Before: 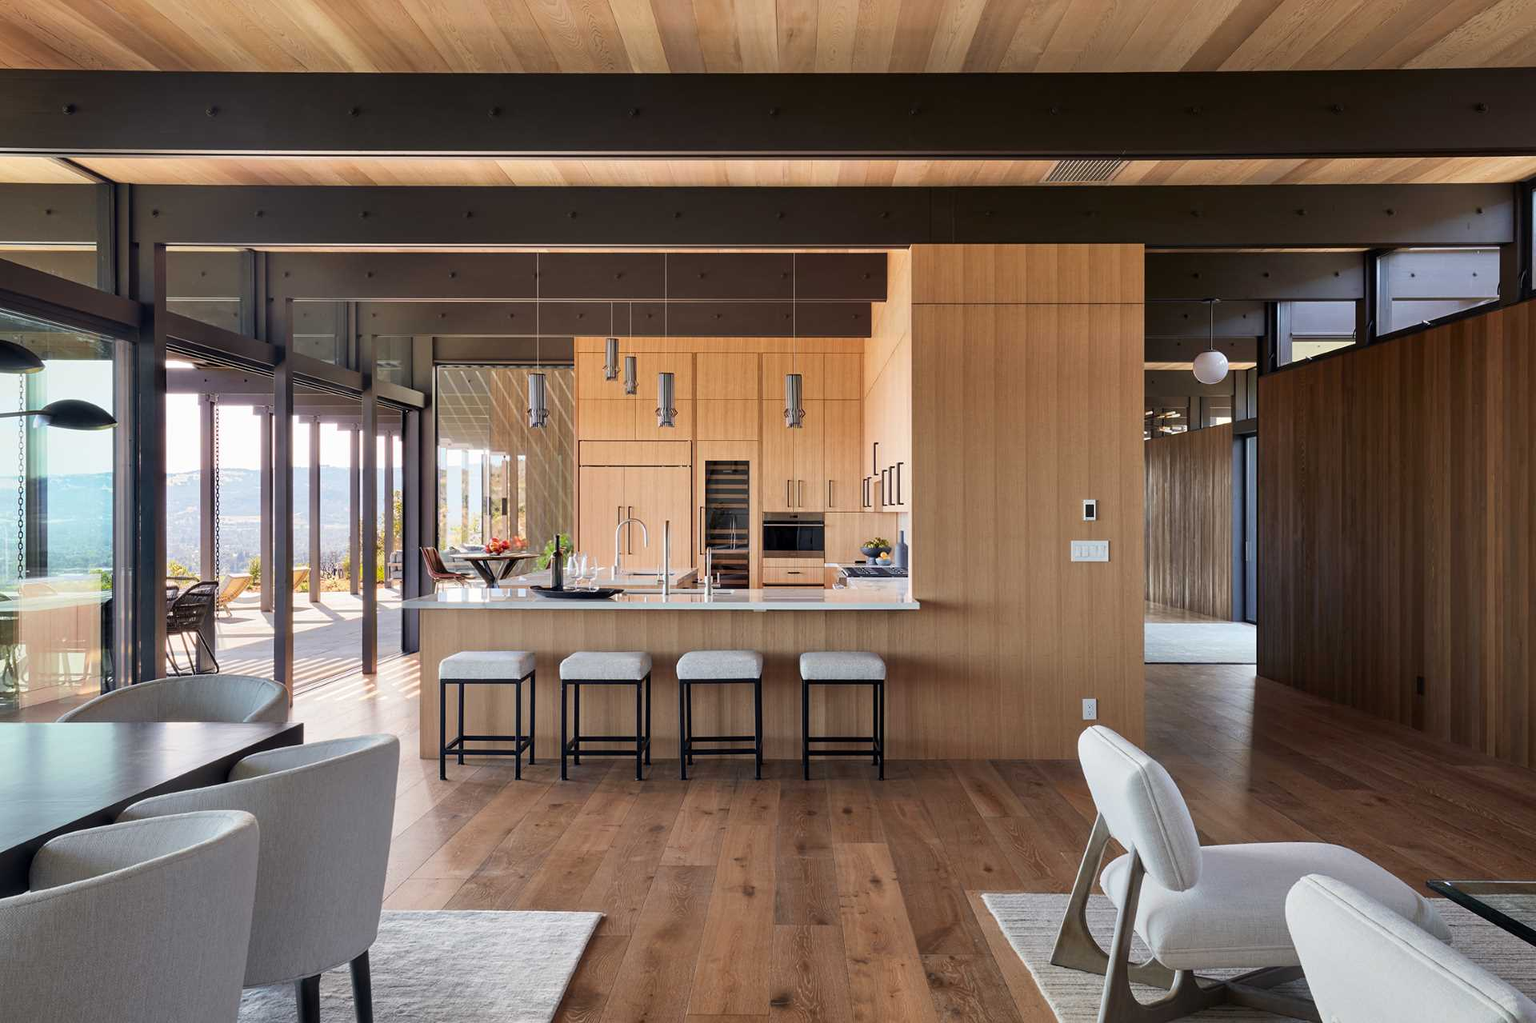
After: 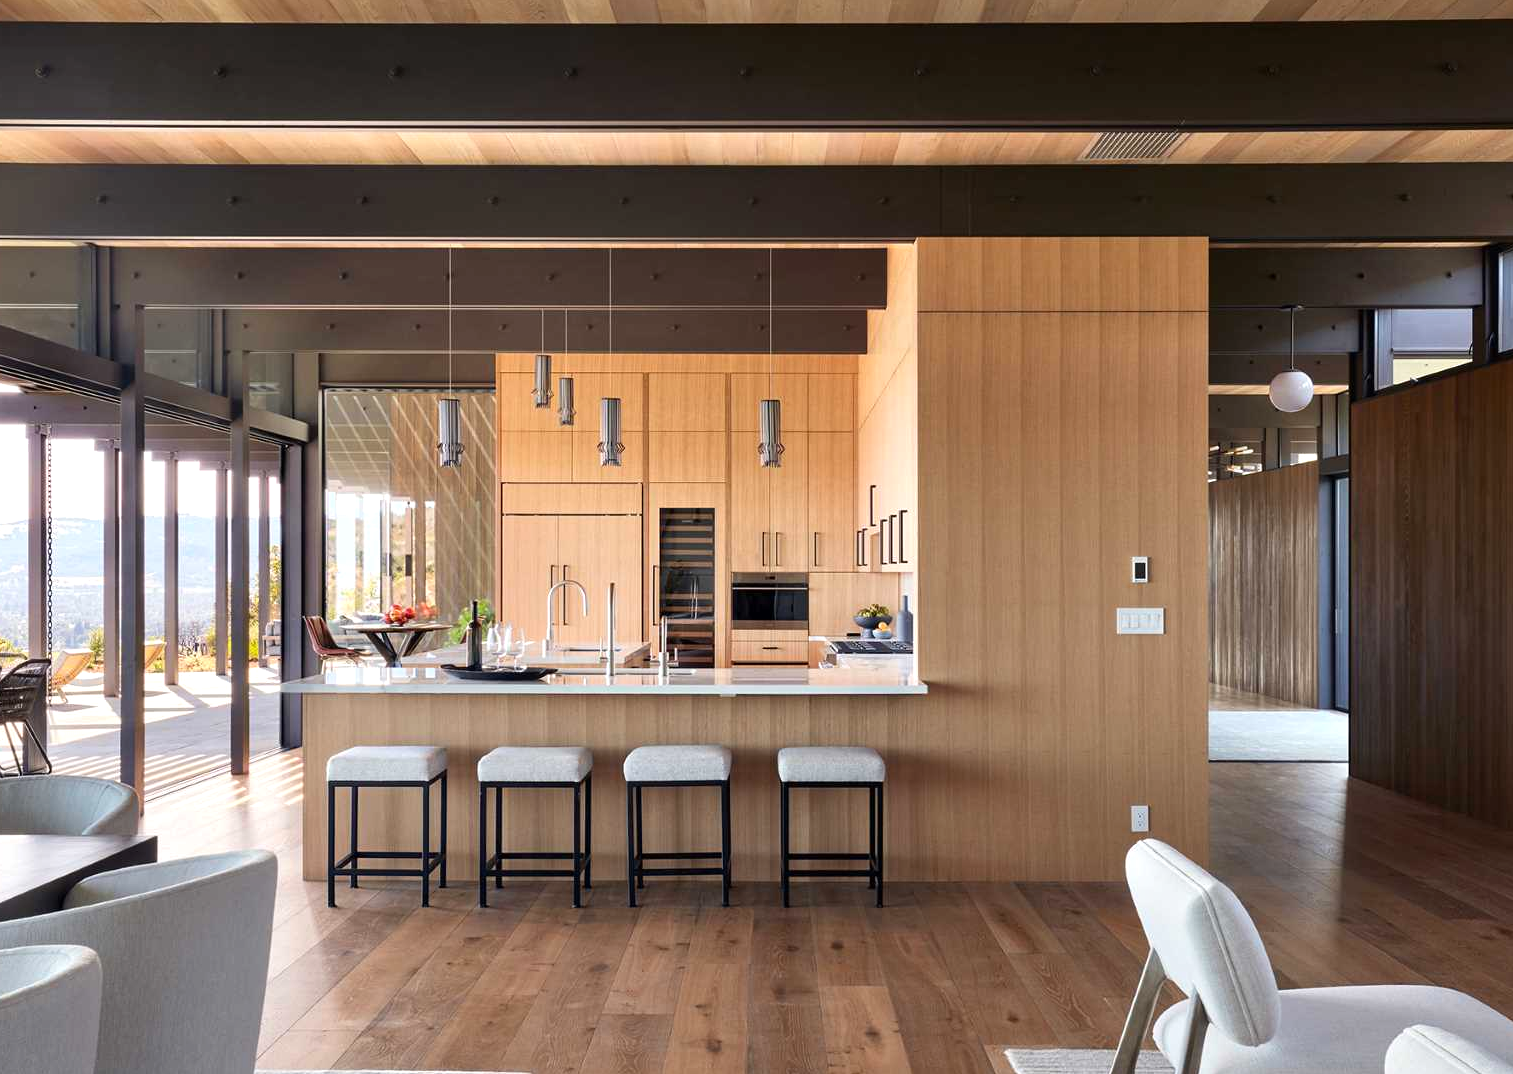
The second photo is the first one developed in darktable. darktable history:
crop: left 11.601%, top 5.345%, right 9.569%, bottom 10.68%
exposure: exposure 0.297 EV, compensate highlight preservation false
tone equalizer: smoothing 1
